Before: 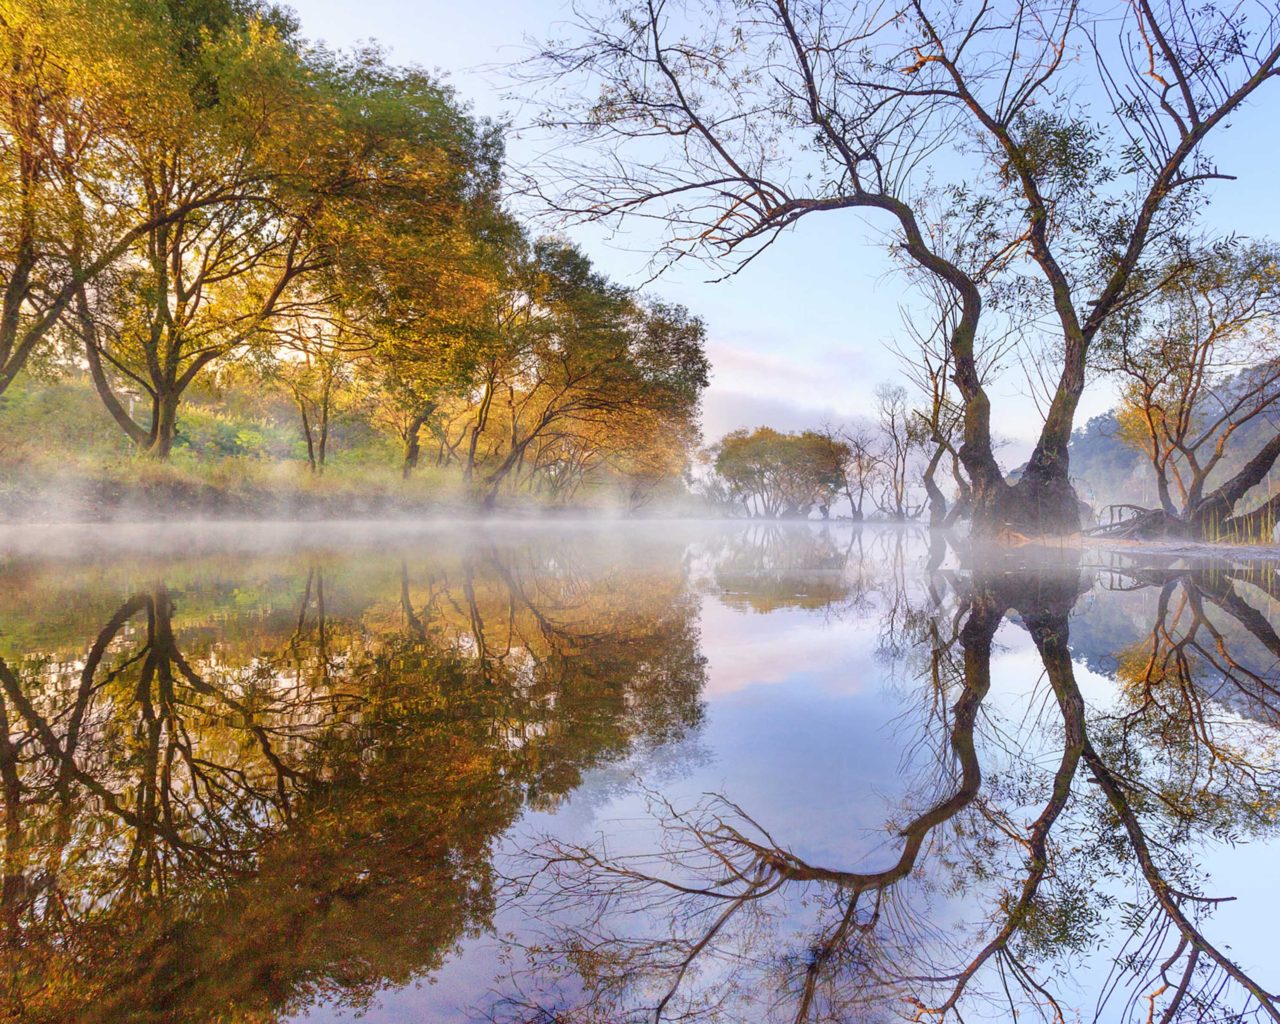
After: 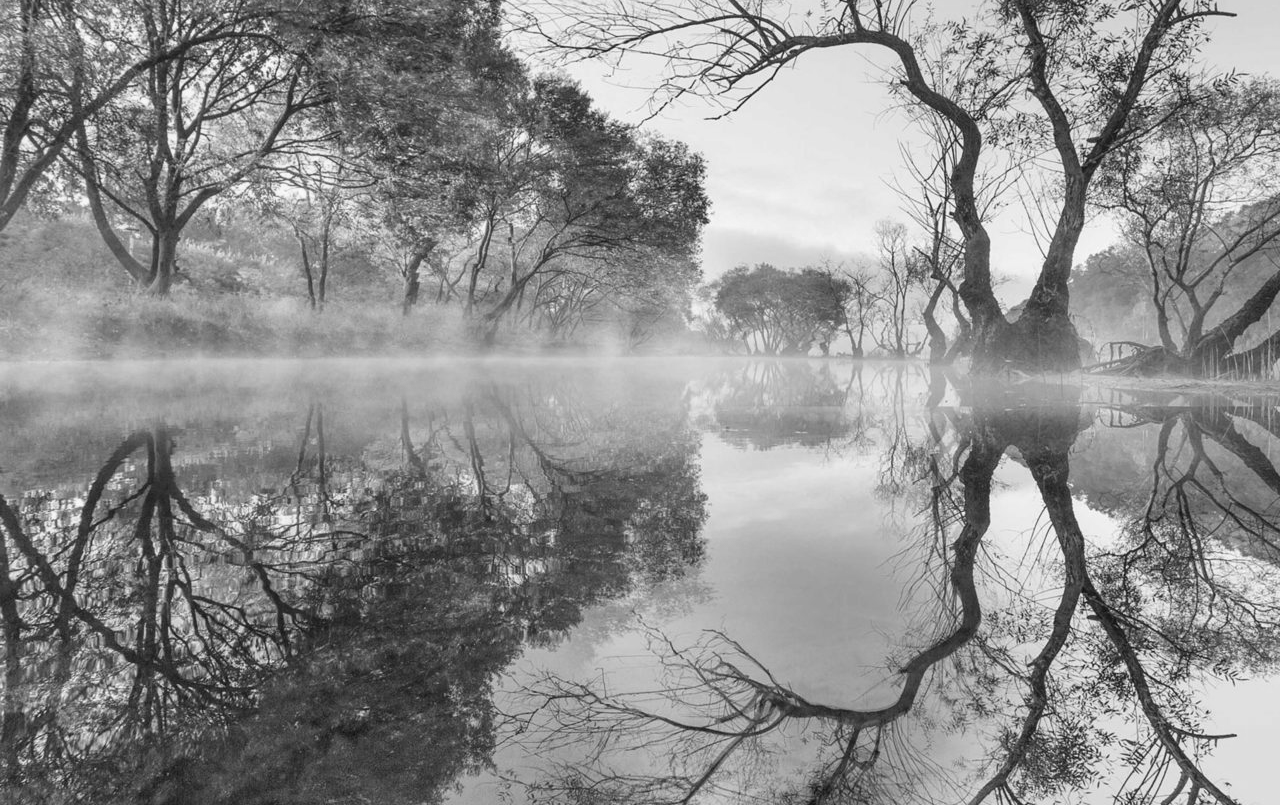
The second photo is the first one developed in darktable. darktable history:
crop and rotate: top 15.981%, bottom 5.343%
color calibration: output gray [0.714, 0.278, 0, 0], illuminant same as pipeline (D50), adaptation XYZ, x 0.346, y 0.358, temperature 5008.22 K
